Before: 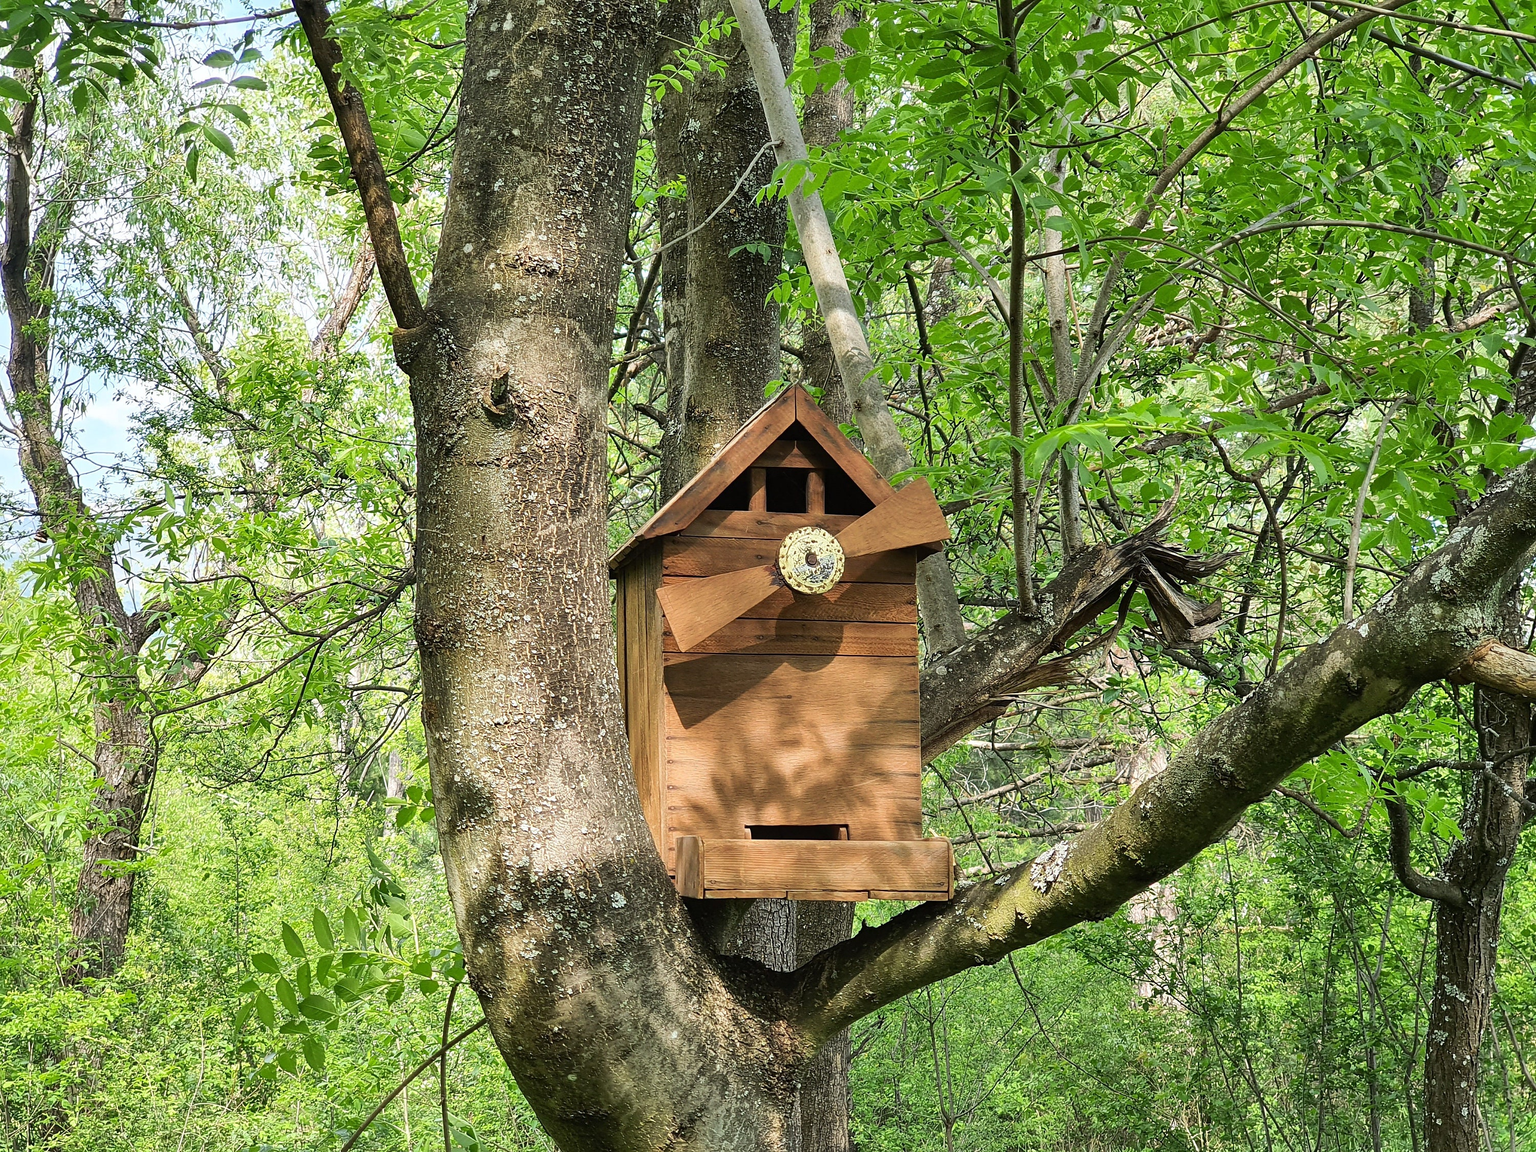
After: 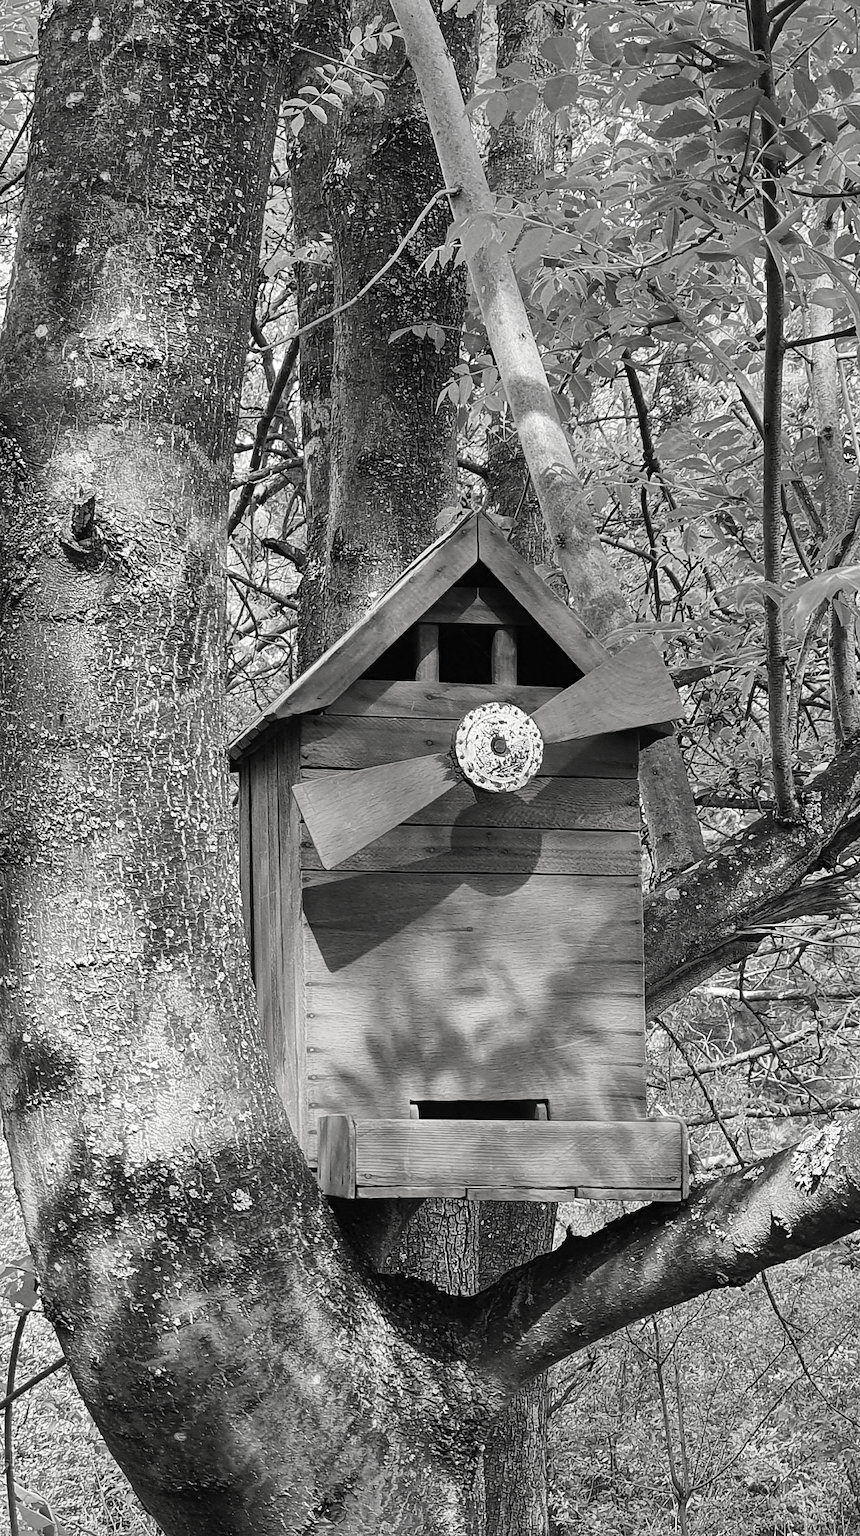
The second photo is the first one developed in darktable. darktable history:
crop: left 28.479%, right 29.509%
contrast brightness saturation: saturation -0.983
levels: mode automatic, black 0.049%, levels [0, 0.397, 0.955]
